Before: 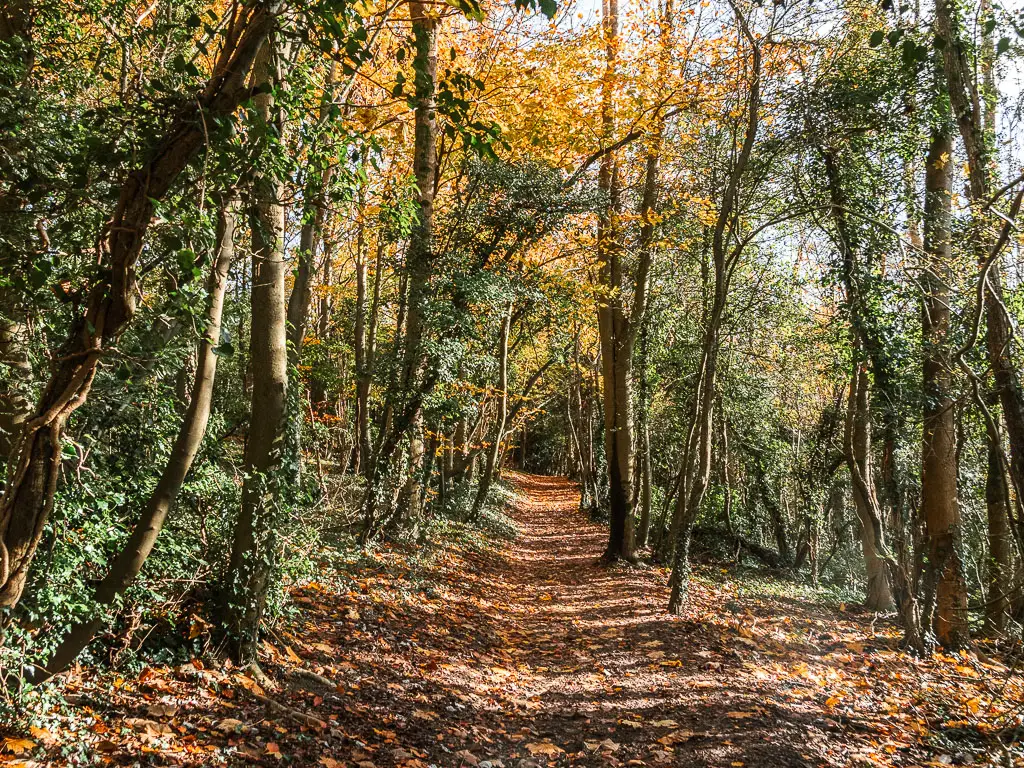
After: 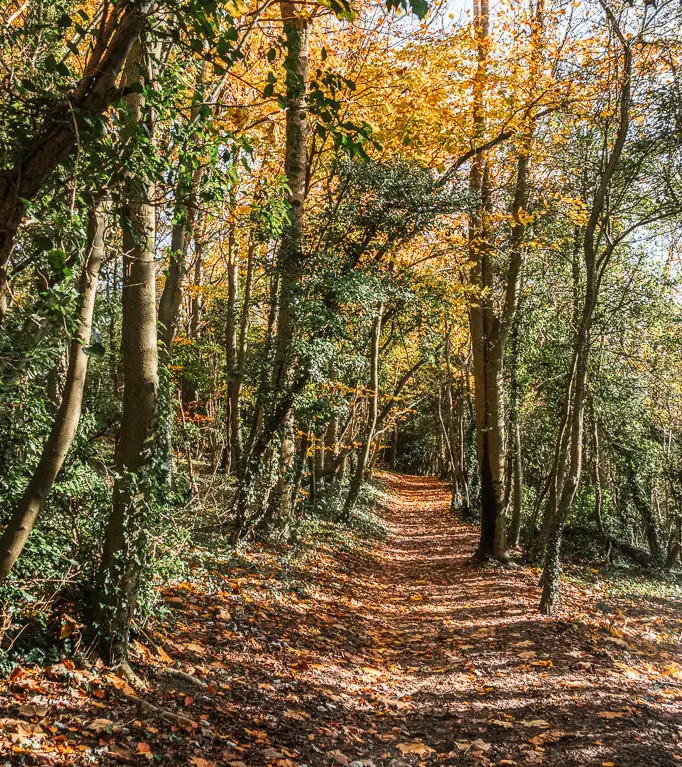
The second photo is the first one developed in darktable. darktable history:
crop and rotate: left 12.673%, right 20.66%
local contrast: detail 115%
